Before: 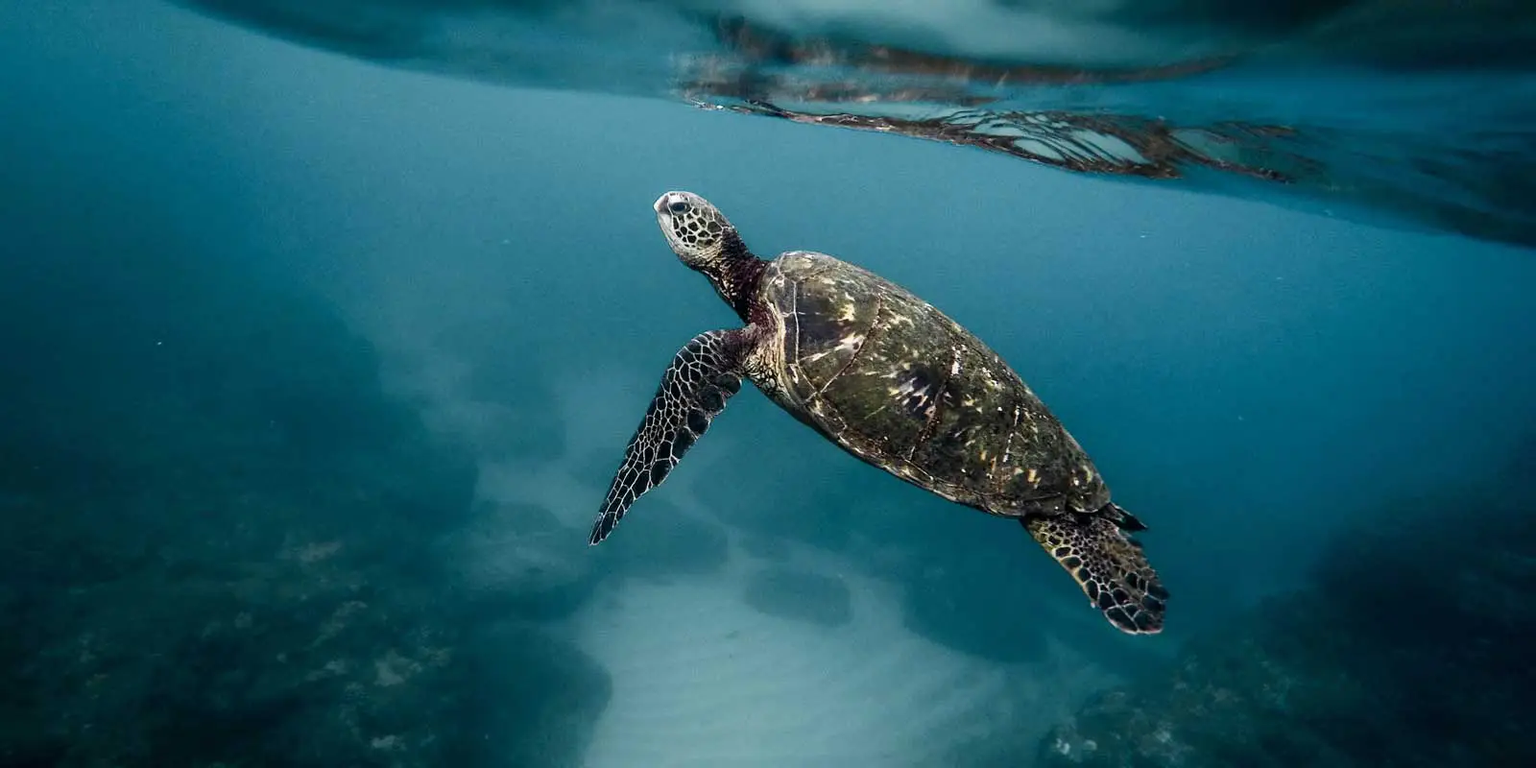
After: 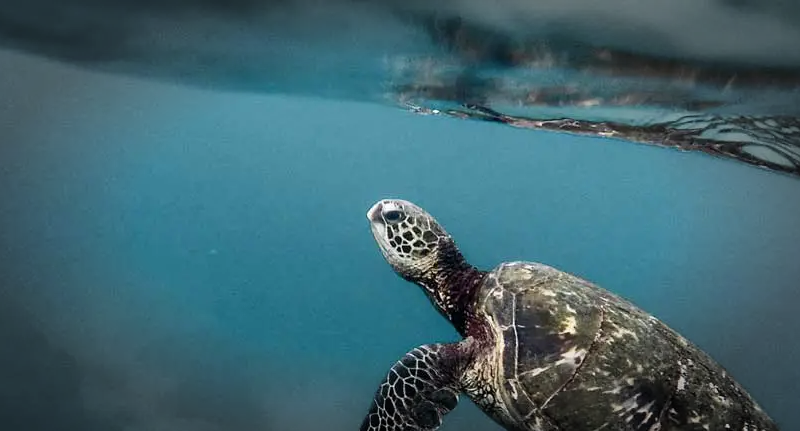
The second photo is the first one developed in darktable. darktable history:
crop: left 19.642%, right 30.299%, bottom 46.104%
vignetting: fall-off start 66%, fall-off radius 39.69%, automatic ratio true, width/height ratio 0.674
